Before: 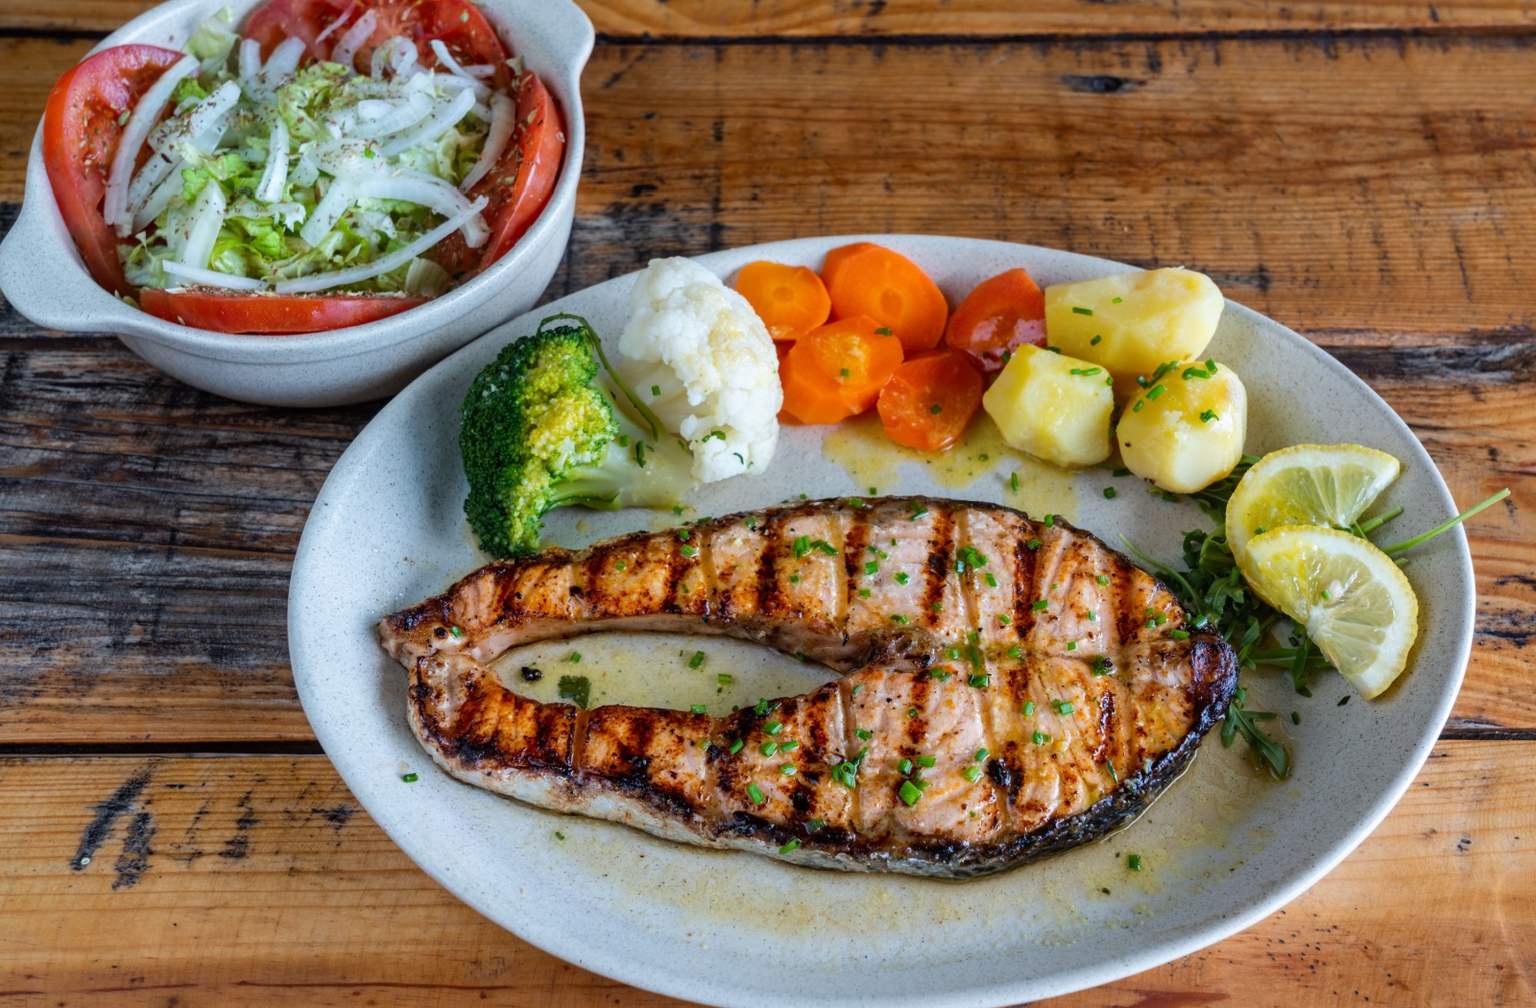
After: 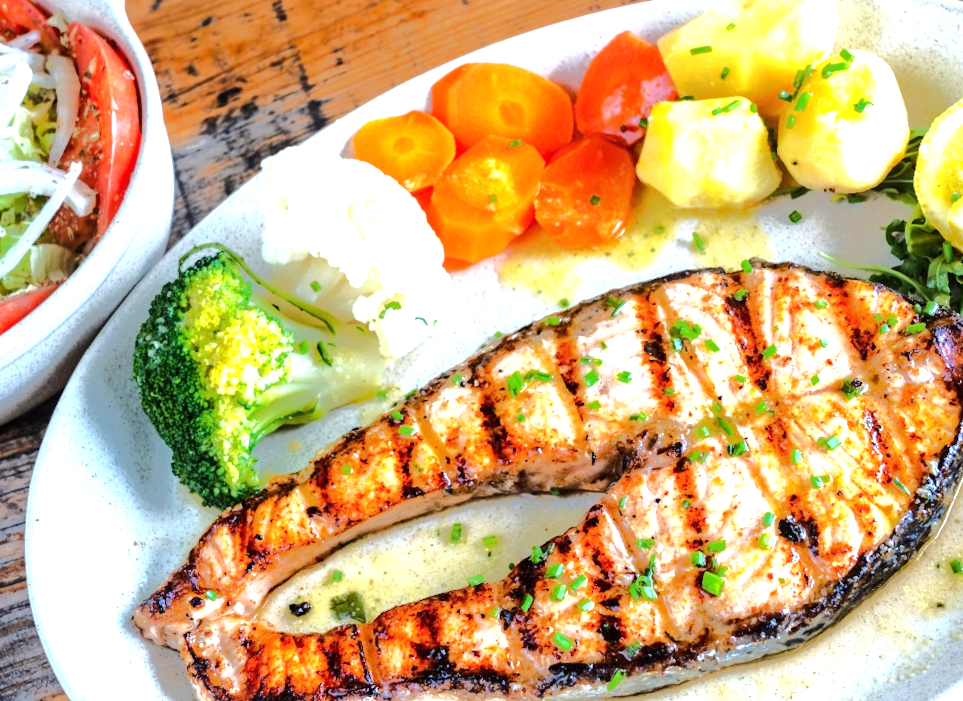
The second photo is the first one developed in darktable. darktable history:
exposure: exposure 1.263 EV, compensate exposure bias true, compensate highlight preservation false
tone equalizer: -8 EV -0.489 EV, -7 EV -0.299 EV, -6 EV -0.116 EV, -5 EV 0.377 EV, -4 EV 0.985 EV, -3 EV 0.783 EV, -2 EV -0.01 EV, -1 EV 0.126 EV, +0 EV -0.018 EV, edges refinement/feathering 500, mask exposure compensation -1.57 EV, preserve details no
crop and rotate: angle 20.98°, left 6.822%, right 4.122%, bottom 1.148%
